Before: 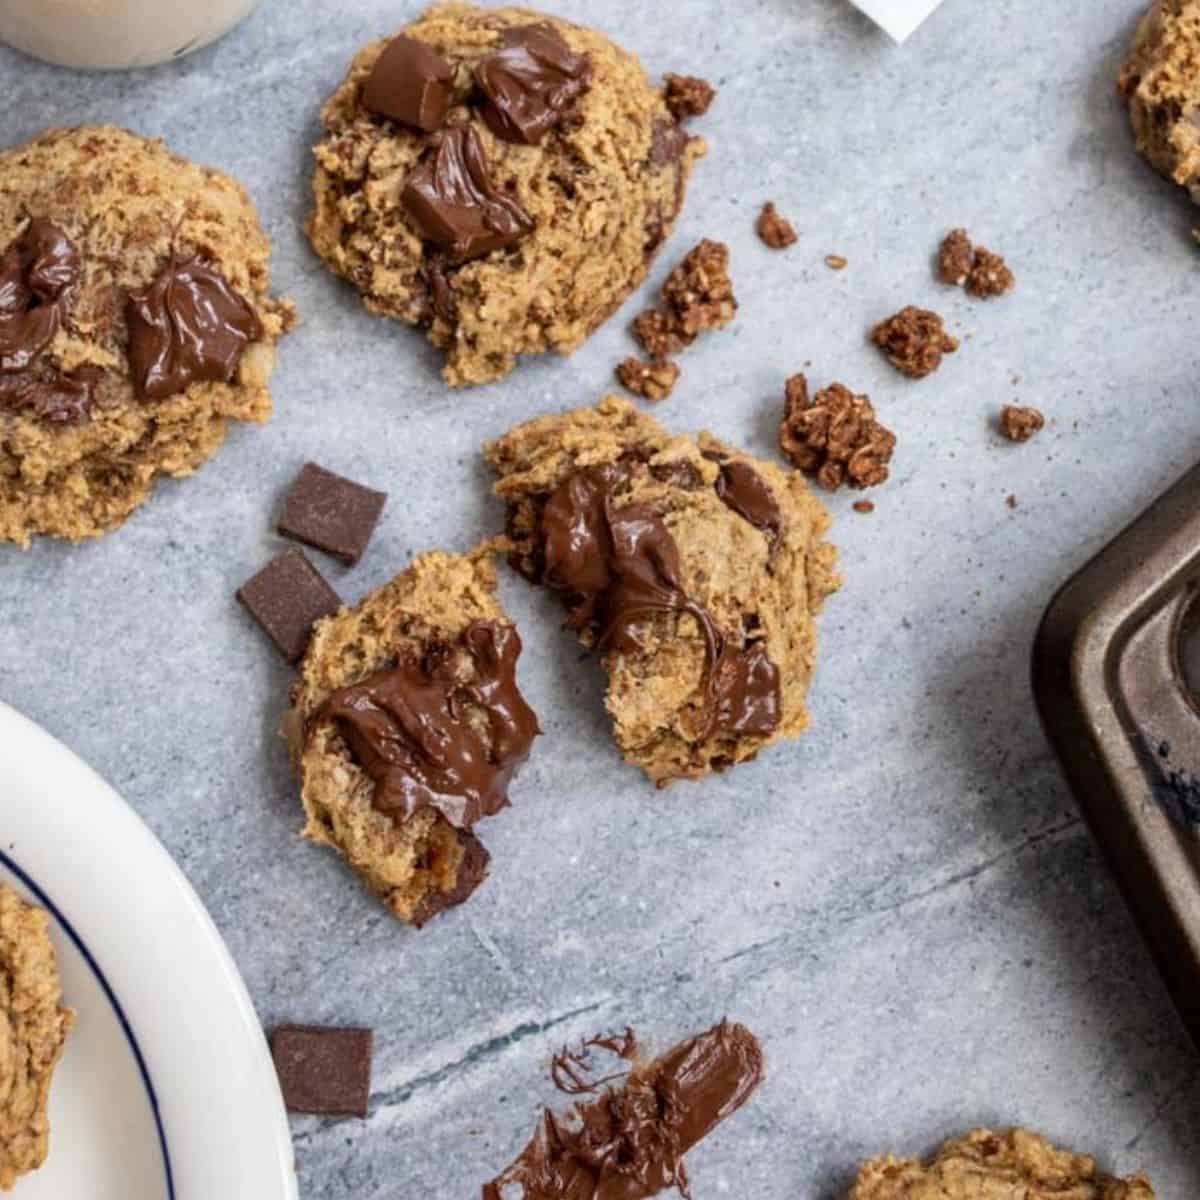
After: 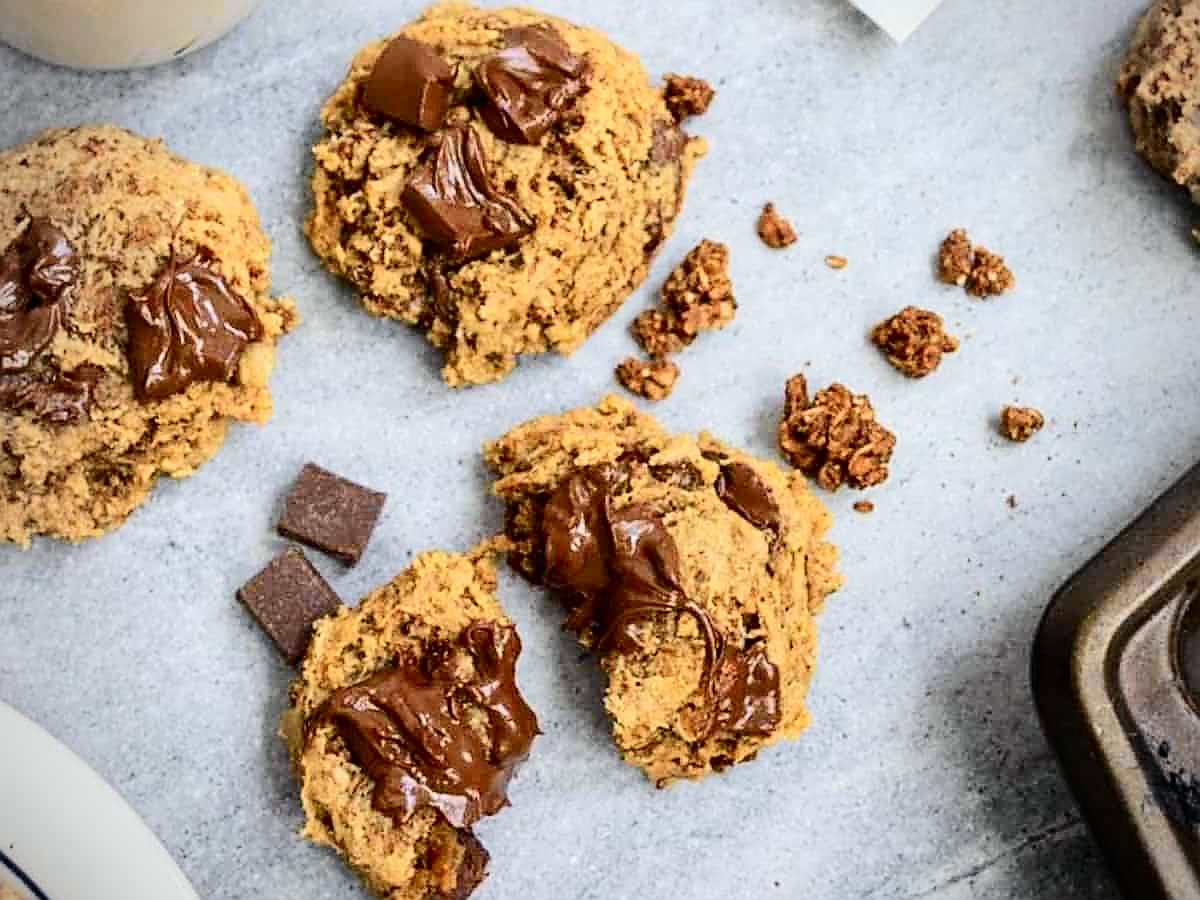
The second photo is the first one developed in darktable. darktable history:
sharpen: radius 1.389, amount 1.244, threshold 0.636
vignetting: fall-off start 74.34%, fall-off radius 66.36%
crop: bottom 24.987%
tone curve: curves: ch0 [(0, 0.003) (0.113, 0.081) (0.207, 0.184) (0.515, 0.612) (0.712, 0.793) (0.984, 0.961)]; ch1 [(0, 0) (0.172, 0.123) (0.317, 0.272) (0.414, 0.382) (0.476, 0.479) (0.505, 0.498) (0.534, 0.534) (0.621, 0.65) (0.709, 0.764) (1, 1)]; ch2 [(0, 0) (0.411, 0.424) (0.505, 0.505) (0.521, 0.524) (0.537, 0.57) (0.65, 0.699) (1, 1)], color space Lab, independent channels, preserve colors none
levels: white 90.72%
exposure: exposure 0.197 EV, compensate exposure bias true
